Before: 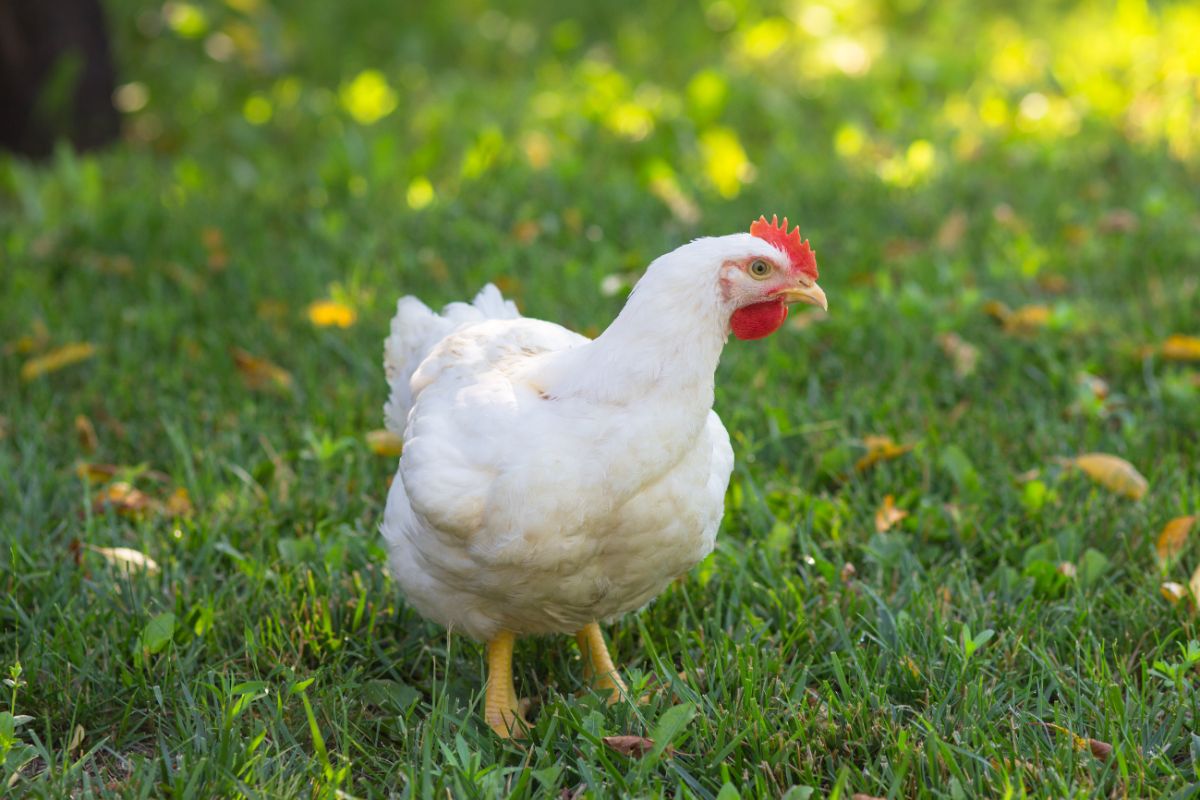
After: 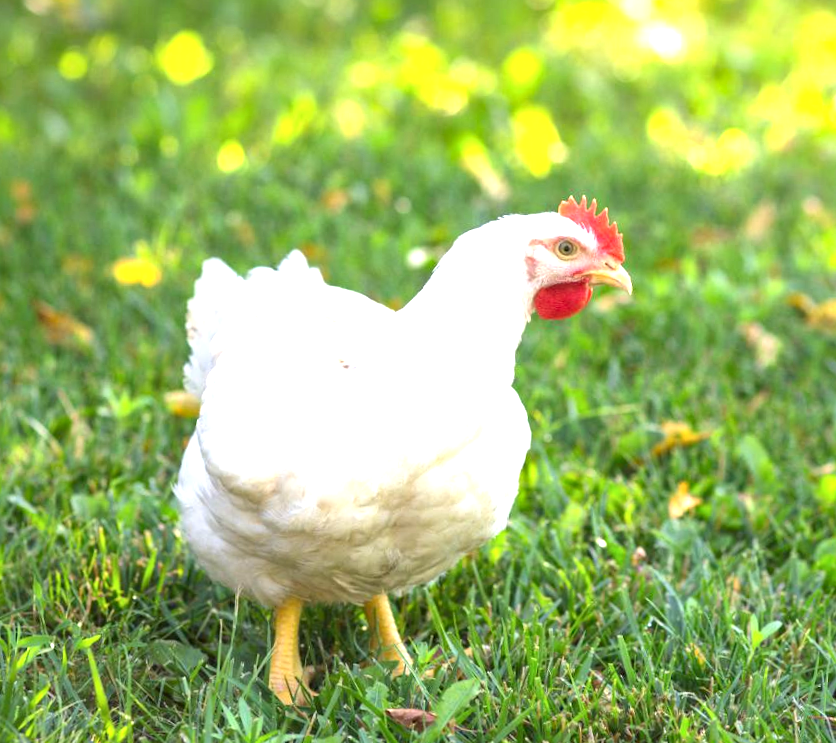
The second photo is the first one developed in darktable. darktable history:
local contrast: mode bilateral grid, contrast 20, coarseness 51, detail 130%, midtone range 0.2
crop and rotate: angle -2.92°, left 14.239%, top 0.03%, right 10.853%, bottom 0.021%
exposure: black level correction 0, exposure 1.199 EV, compensate highlight preservation false
